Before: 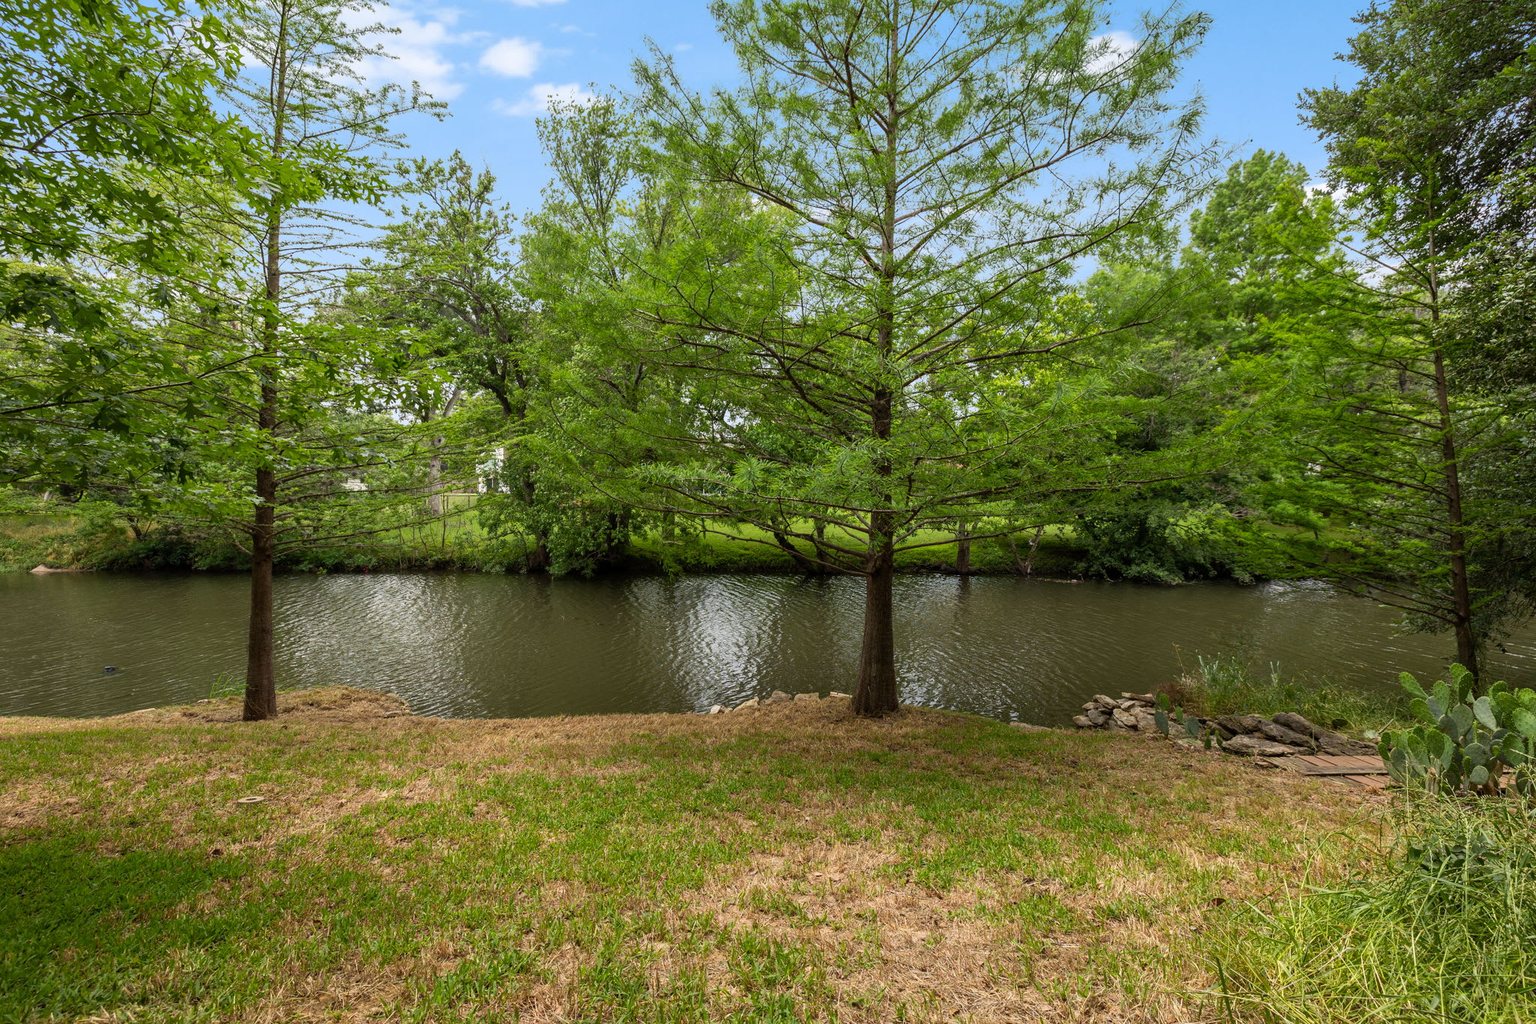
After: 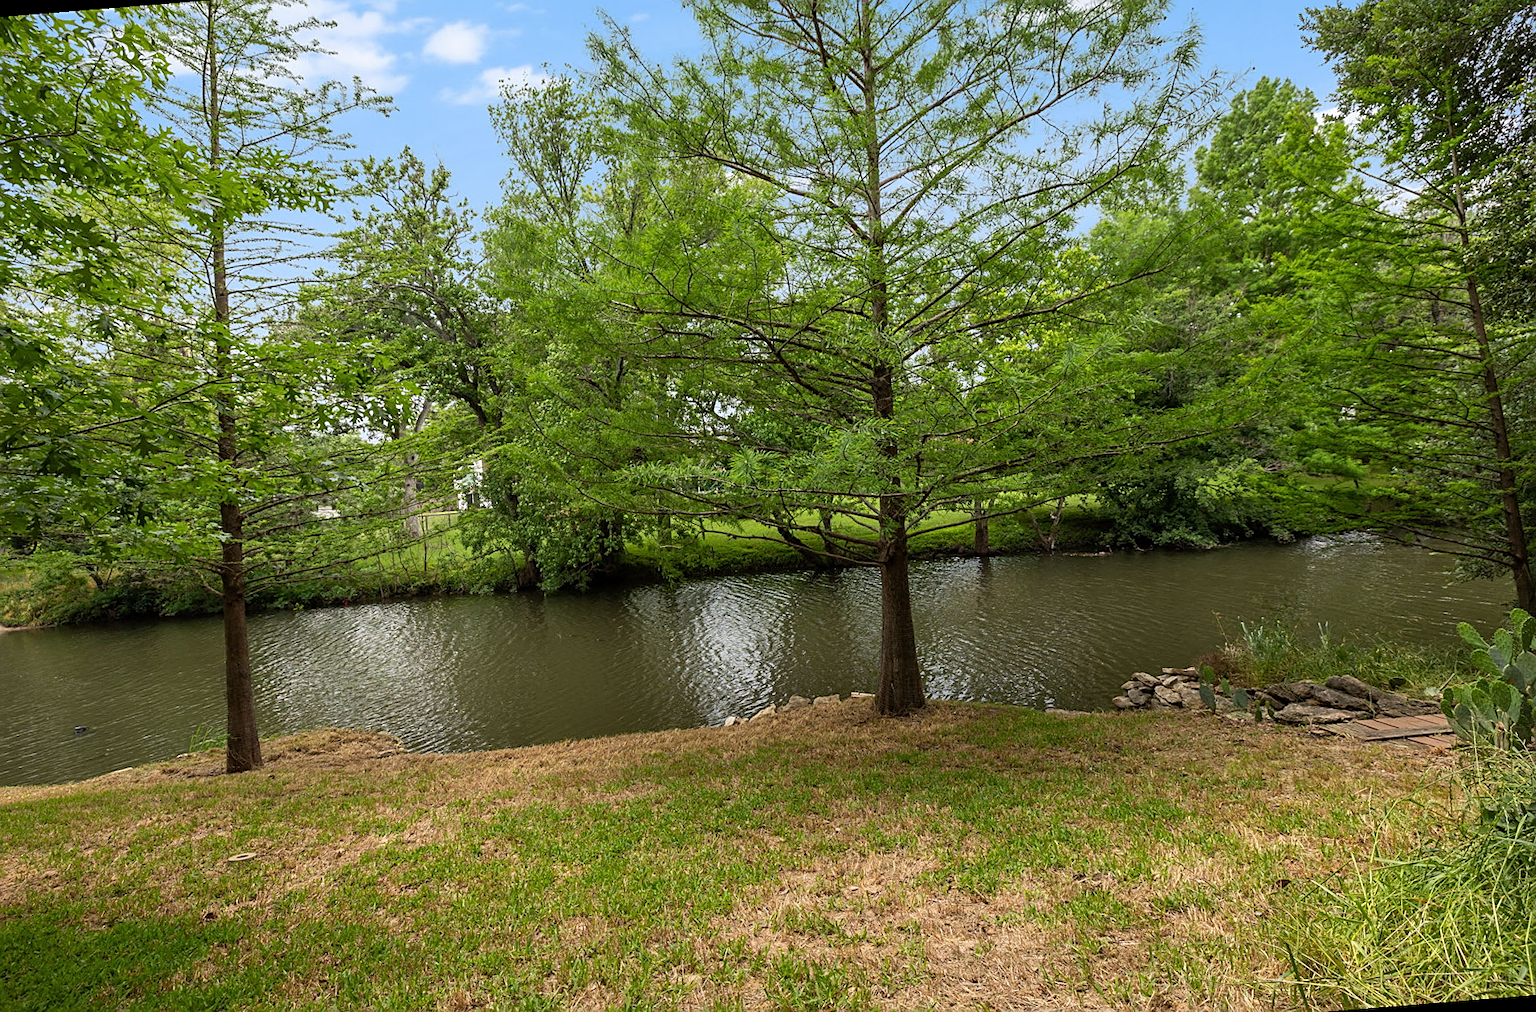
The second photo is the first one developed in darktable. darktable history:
sharpen: on, module defaults
rotate and perspective: rotation -4.57°, crop left 0.054, crop right 0.944, crop top 0.087, crop bottom 0.914
